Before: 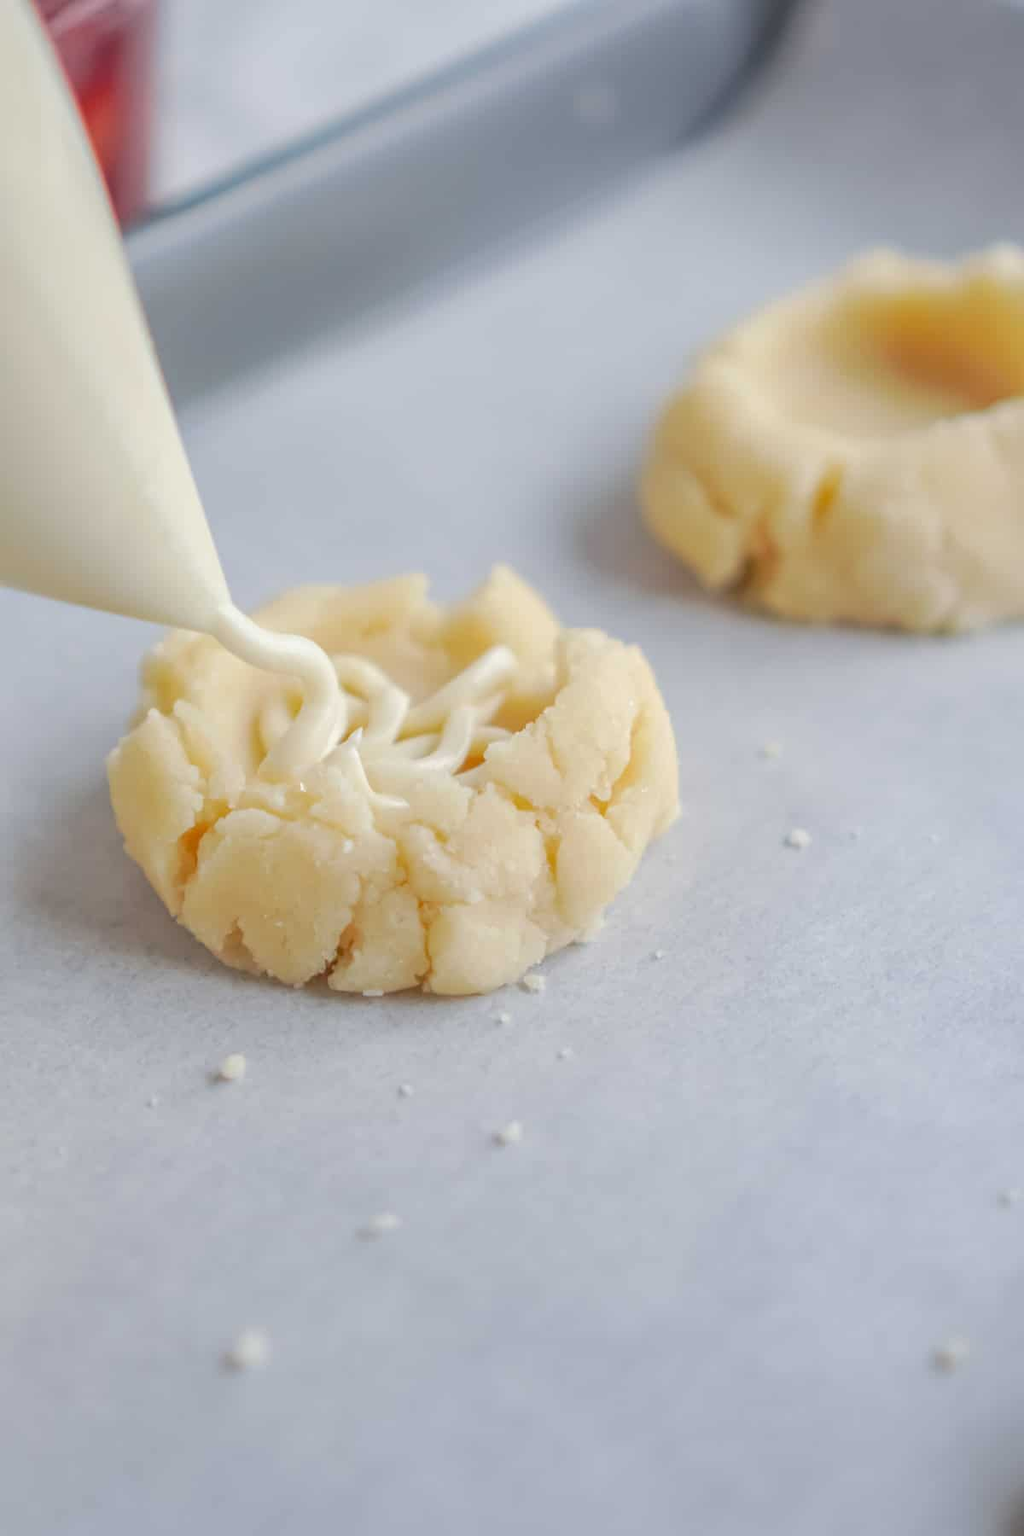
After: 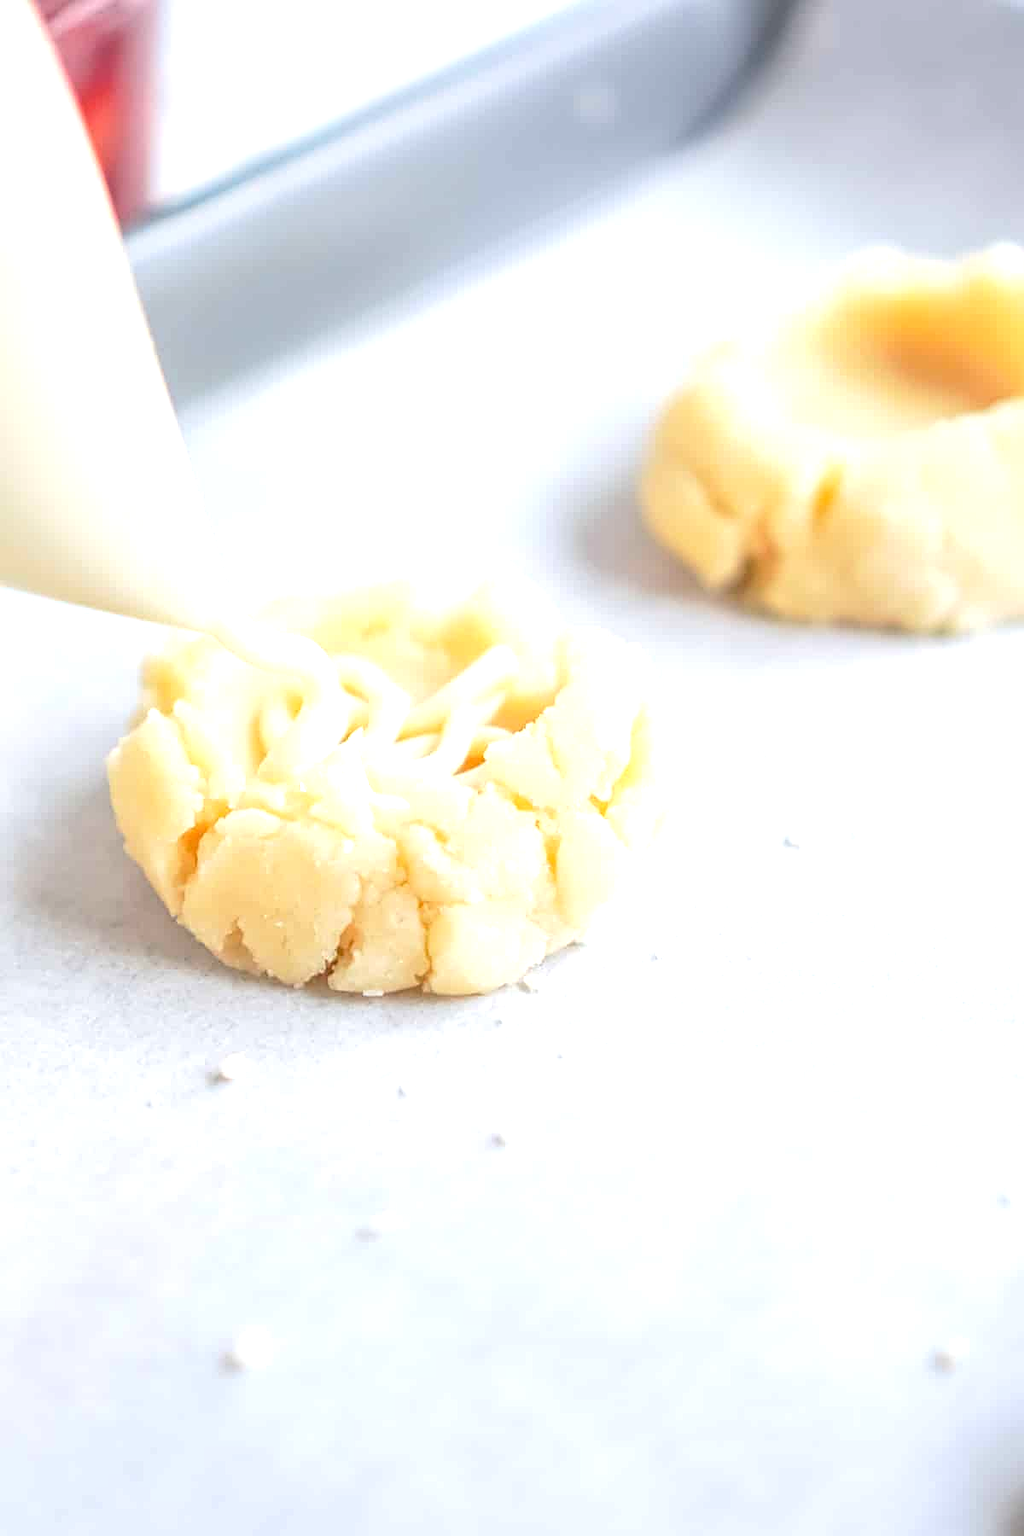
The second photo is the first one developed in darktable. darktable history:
sharpen: on, module defaults
exposure: black level correction 0, exposure 1.107 EV, compensate highlight preservation false
